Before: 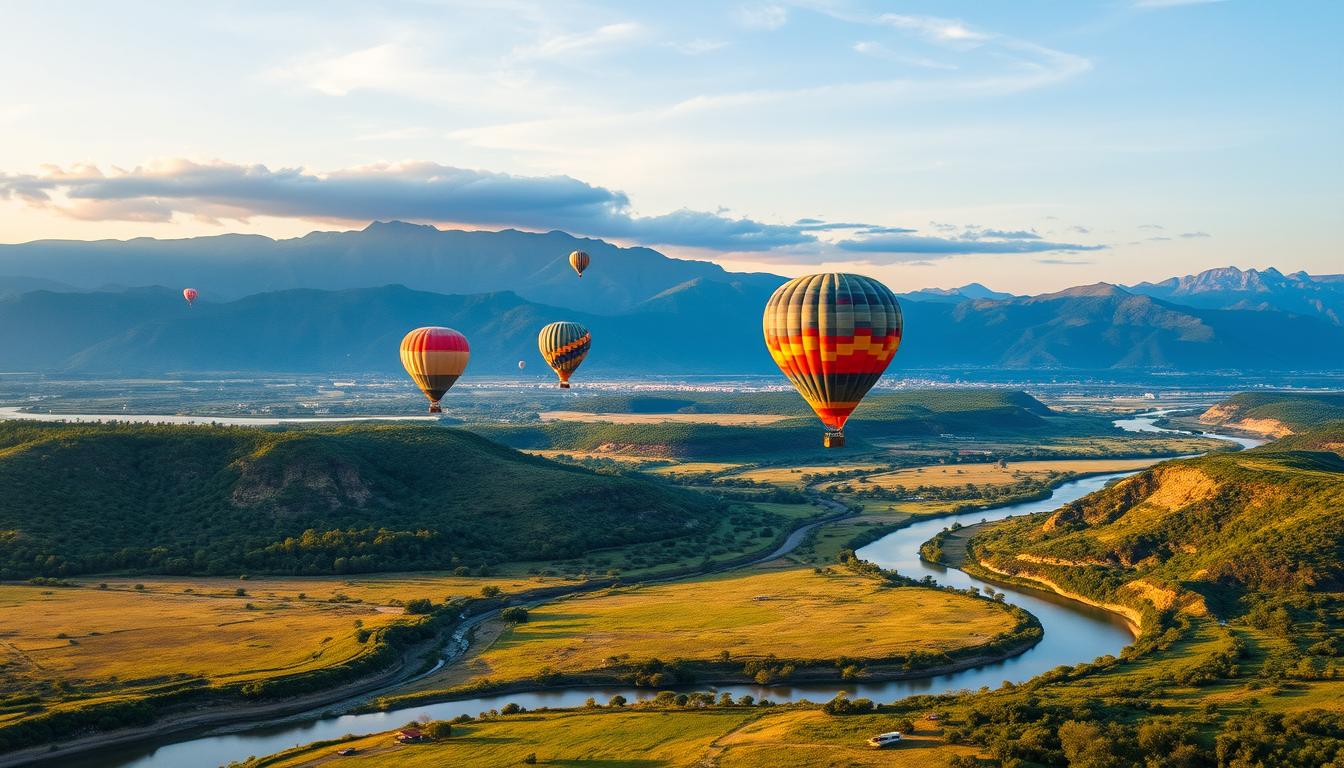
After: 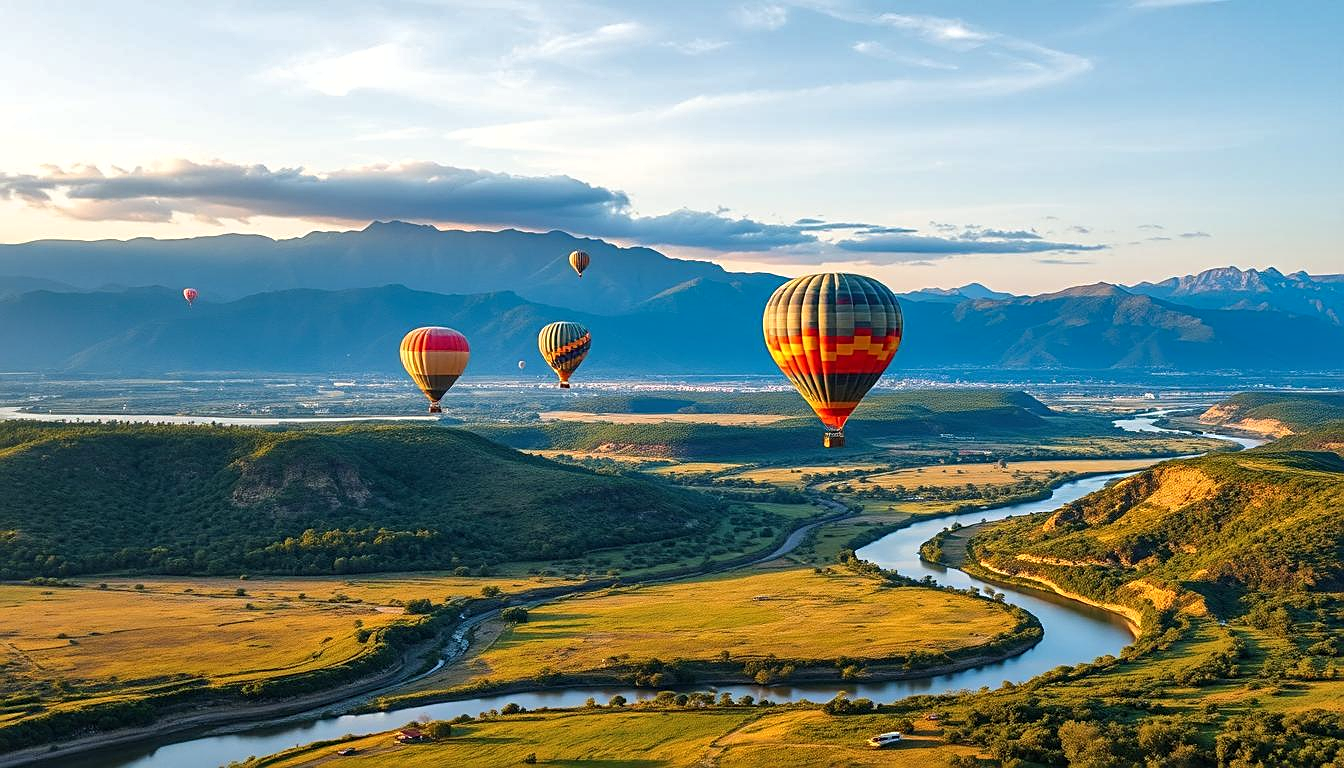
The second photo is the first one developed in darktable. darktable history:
sharpen: on, module defaults
exposure: exposure 0.127 EV, compensate highlight preservation false
white balance: red 0.988, blue 1.017
shadows and highlights: highlights color adjustment 0%, low approximation 0.01, soften with gaussian
